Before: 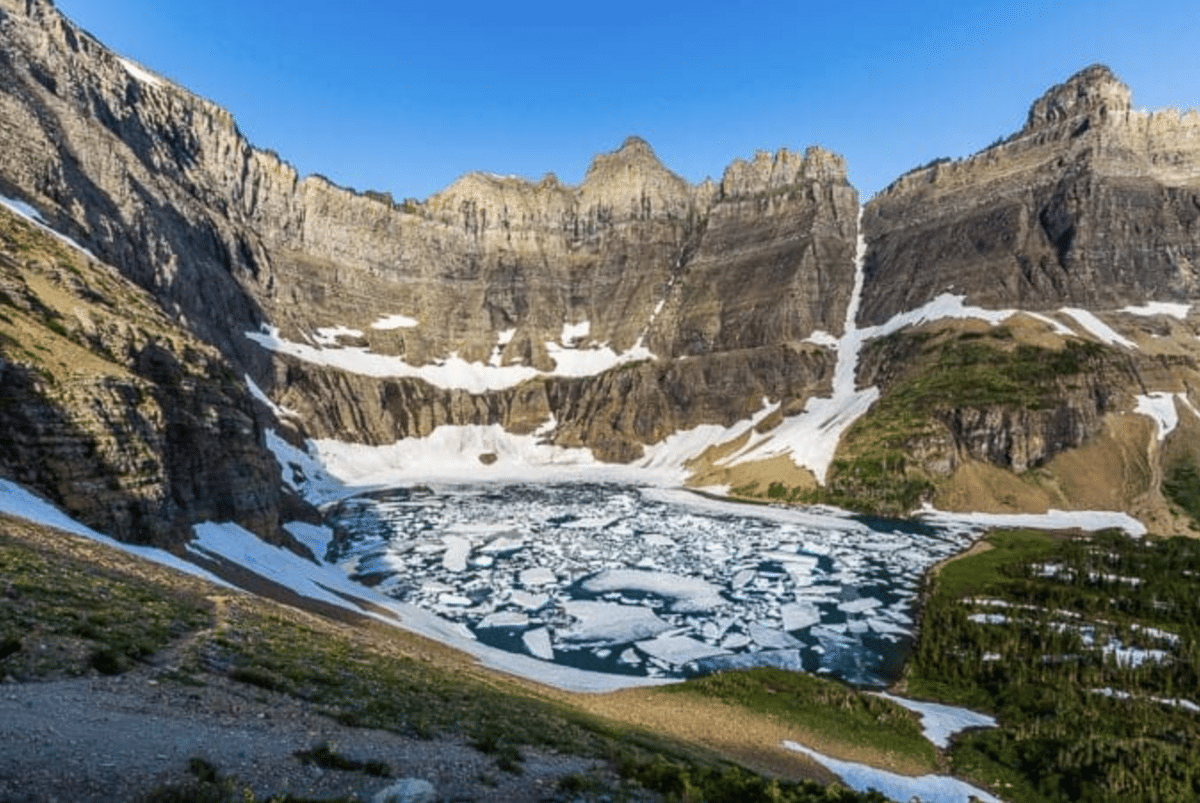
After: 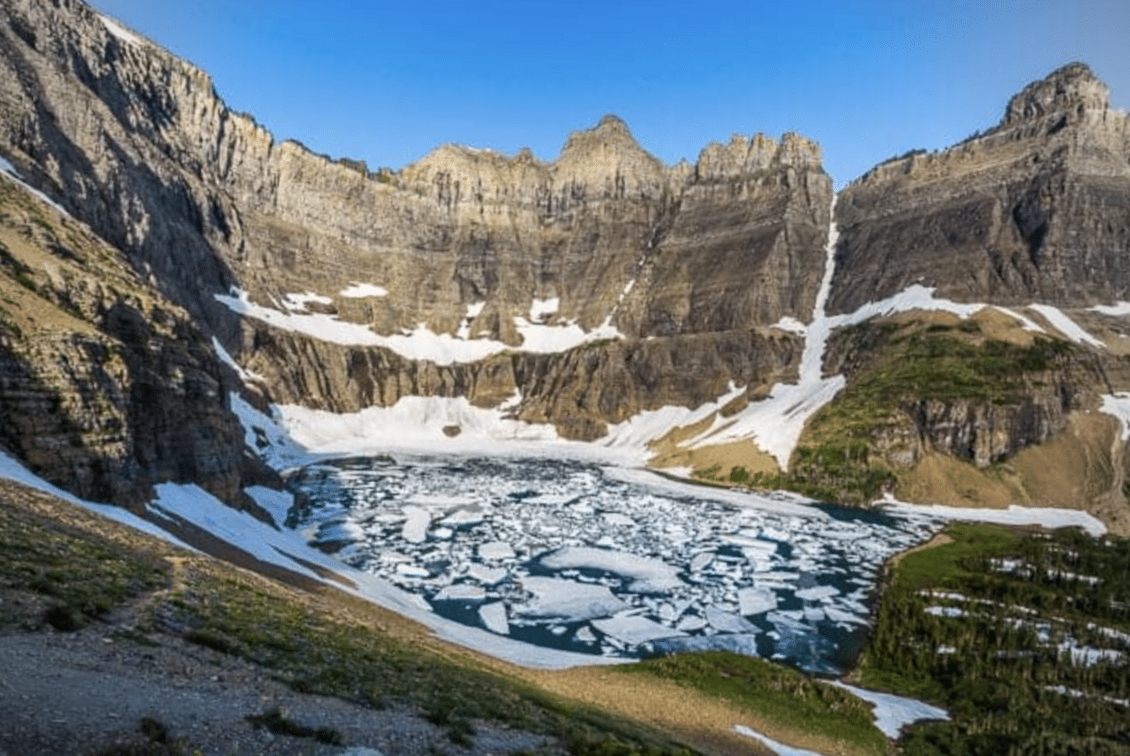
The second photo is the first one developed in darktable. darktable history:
crop and rotate: angle -2.38°
vignetting: fall-off radius 60.92%
